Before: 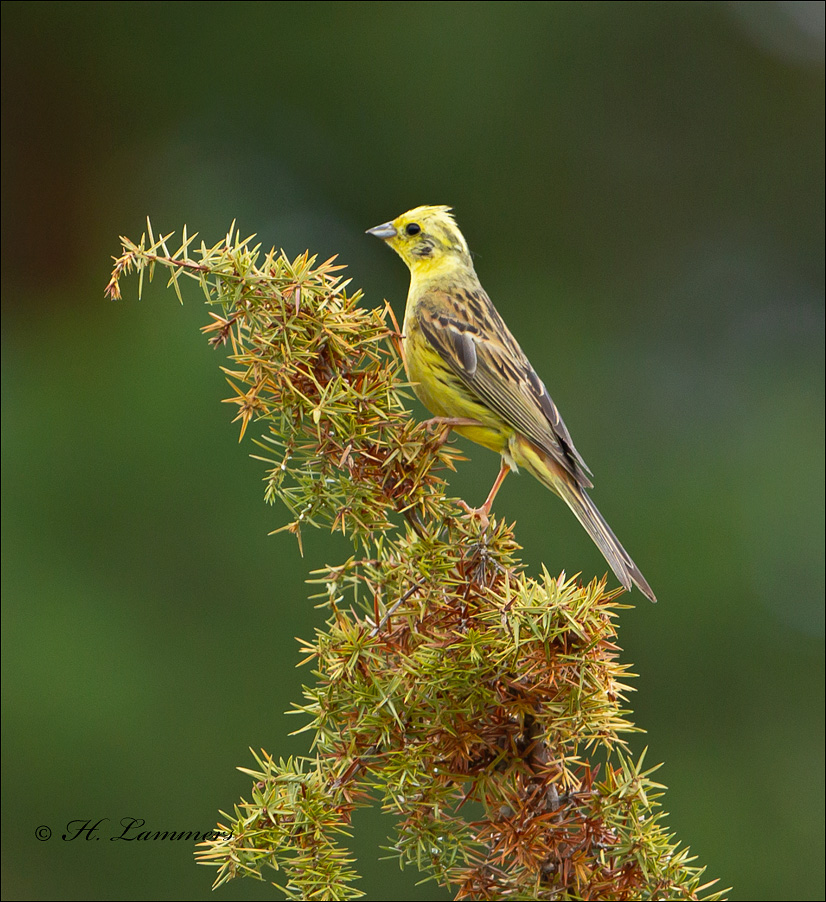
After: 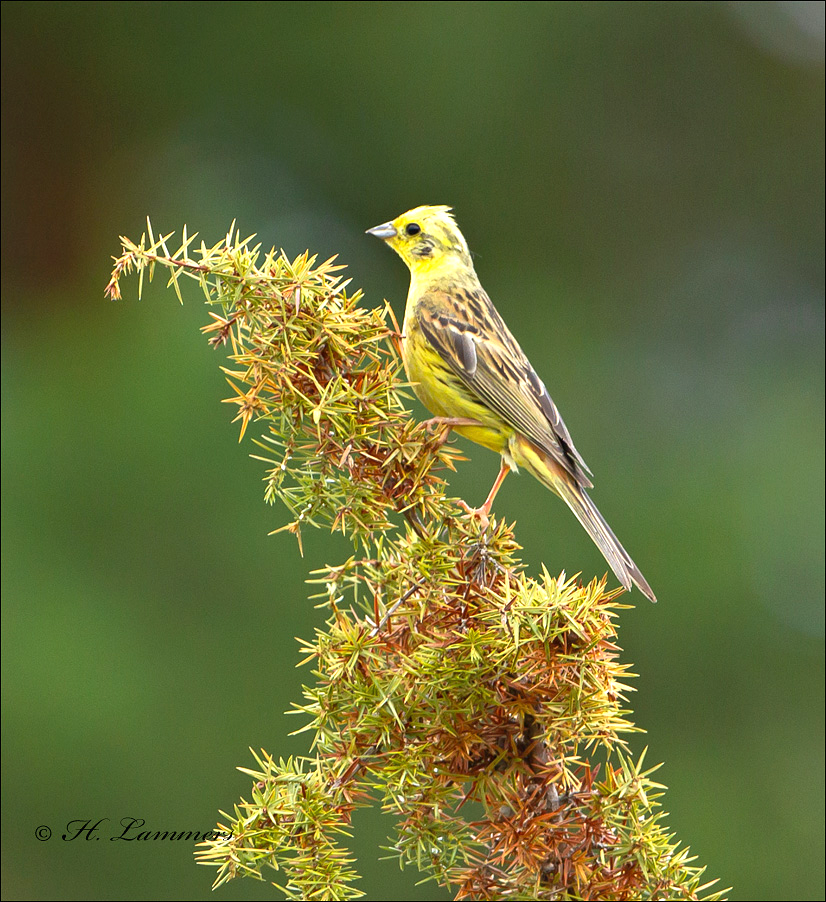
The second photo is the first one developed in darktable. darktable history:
exposure: exposure 0.374 EV, compensate exposure bias true, compensate highlight preservation false
